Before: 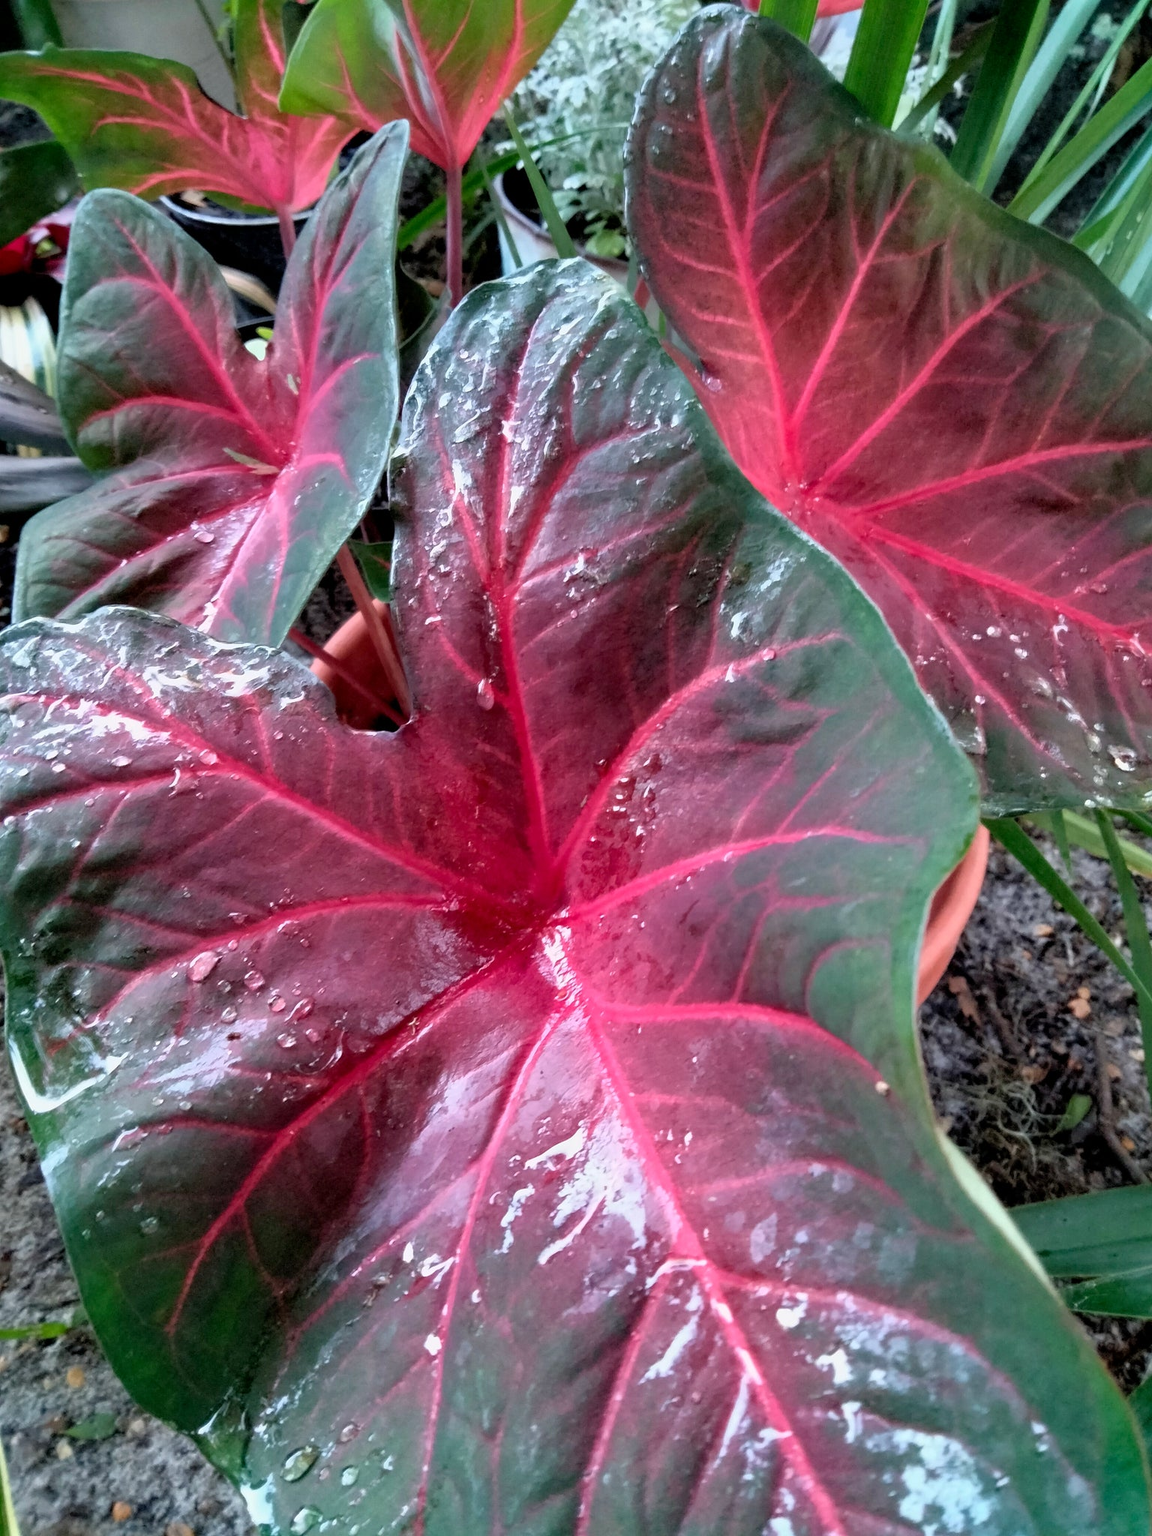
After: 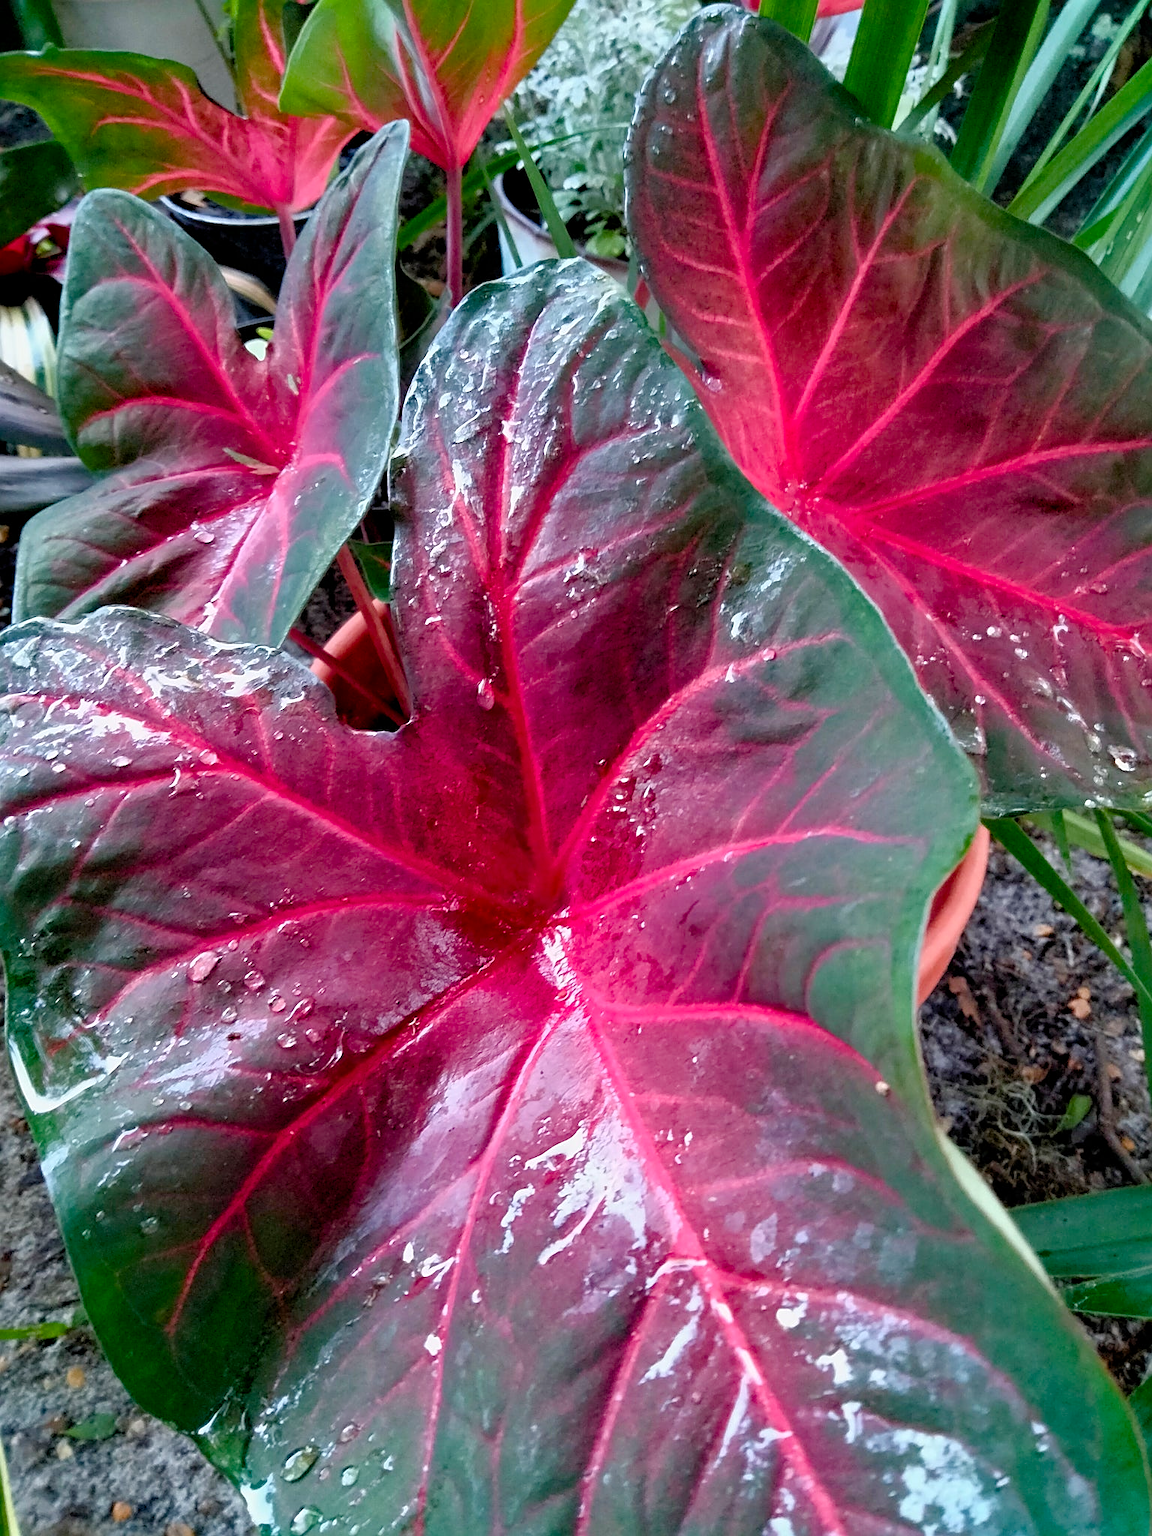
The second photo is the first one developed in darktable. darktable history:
sharpen: on, module defaults
color balance rgb: perceptual saturation grading › global saturation 20%, perceptual saturation grading › highlights -25%, perceptual saturation grading › shadows 50%
